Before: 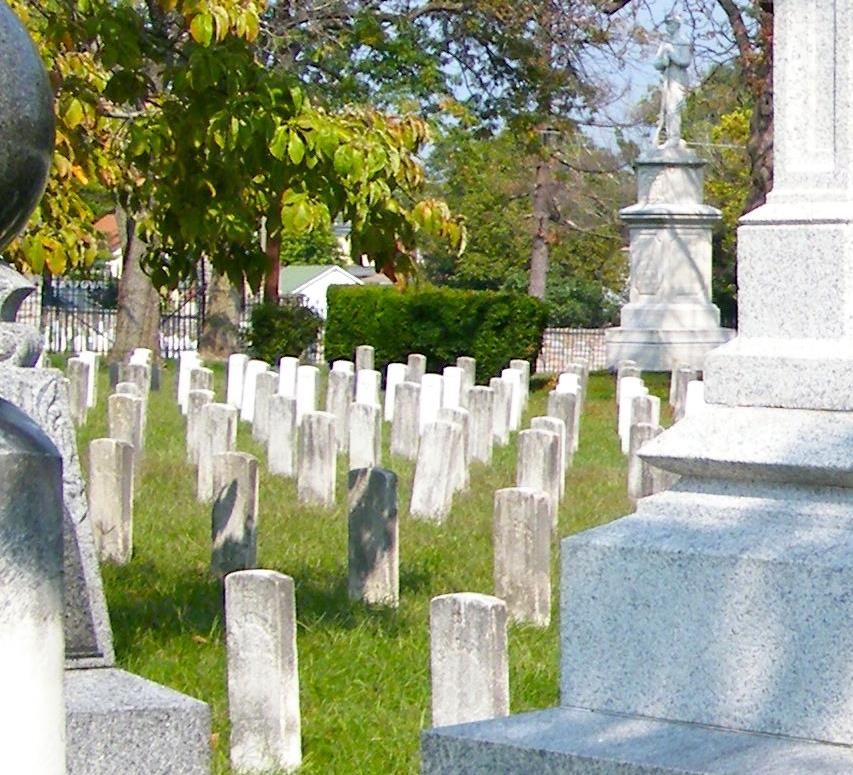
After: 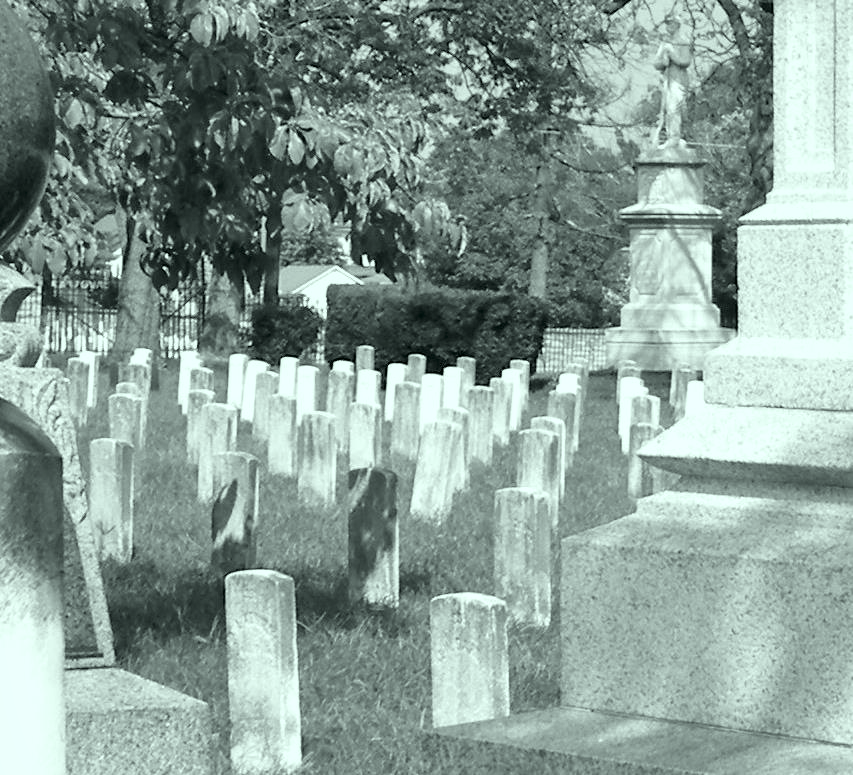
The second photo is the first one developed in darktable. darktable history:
color correction: highlights a* -7.33, highlights b* 1.26, shadows a* -3.55, saturation 1.4
contrast brightness saturation: saturation -1
local contrast: mode bilateral grid, contrast 20, coarseness 50, detail 120%, midtone range 0.2
